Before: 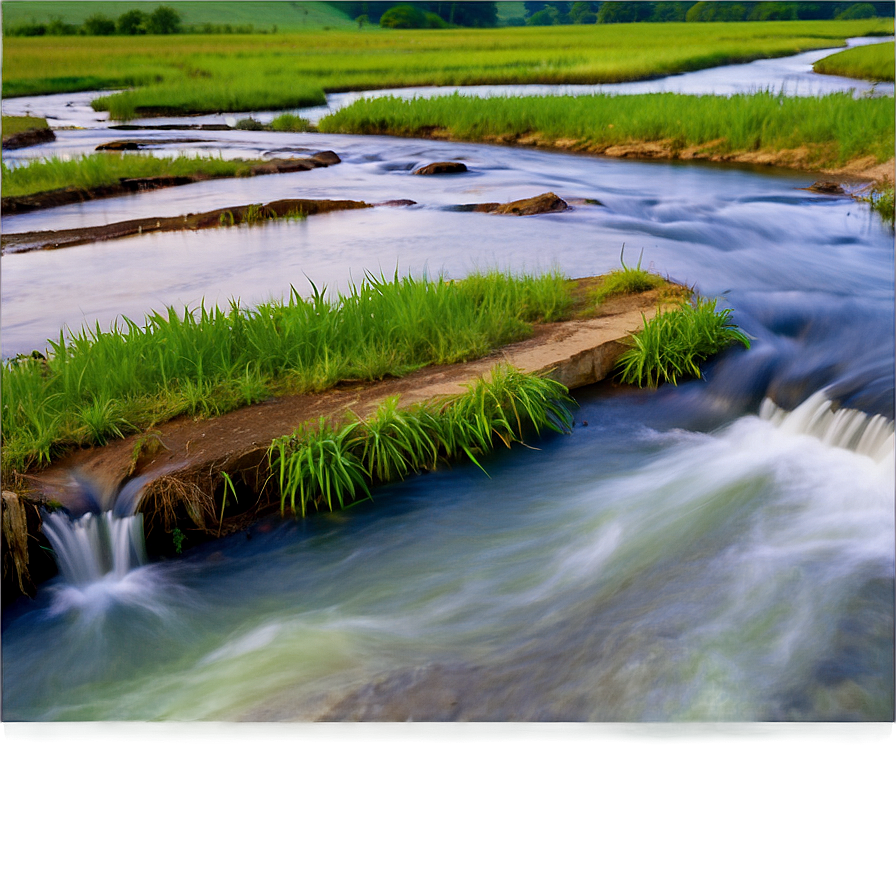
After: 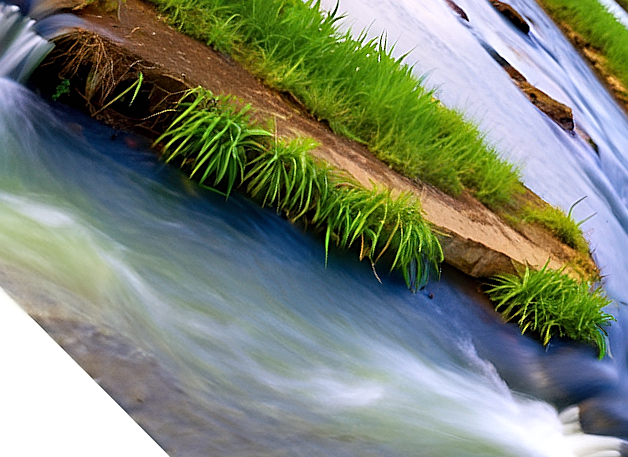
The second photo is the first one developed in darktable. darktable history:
exposure: black level correction 0, exposure 0.399 EV, compensate highlight preservation false
crop and rotate: angle -45.15°, top 16.041%, right 0.788%, bottom 11.726%
sharpen: on, module defaults
